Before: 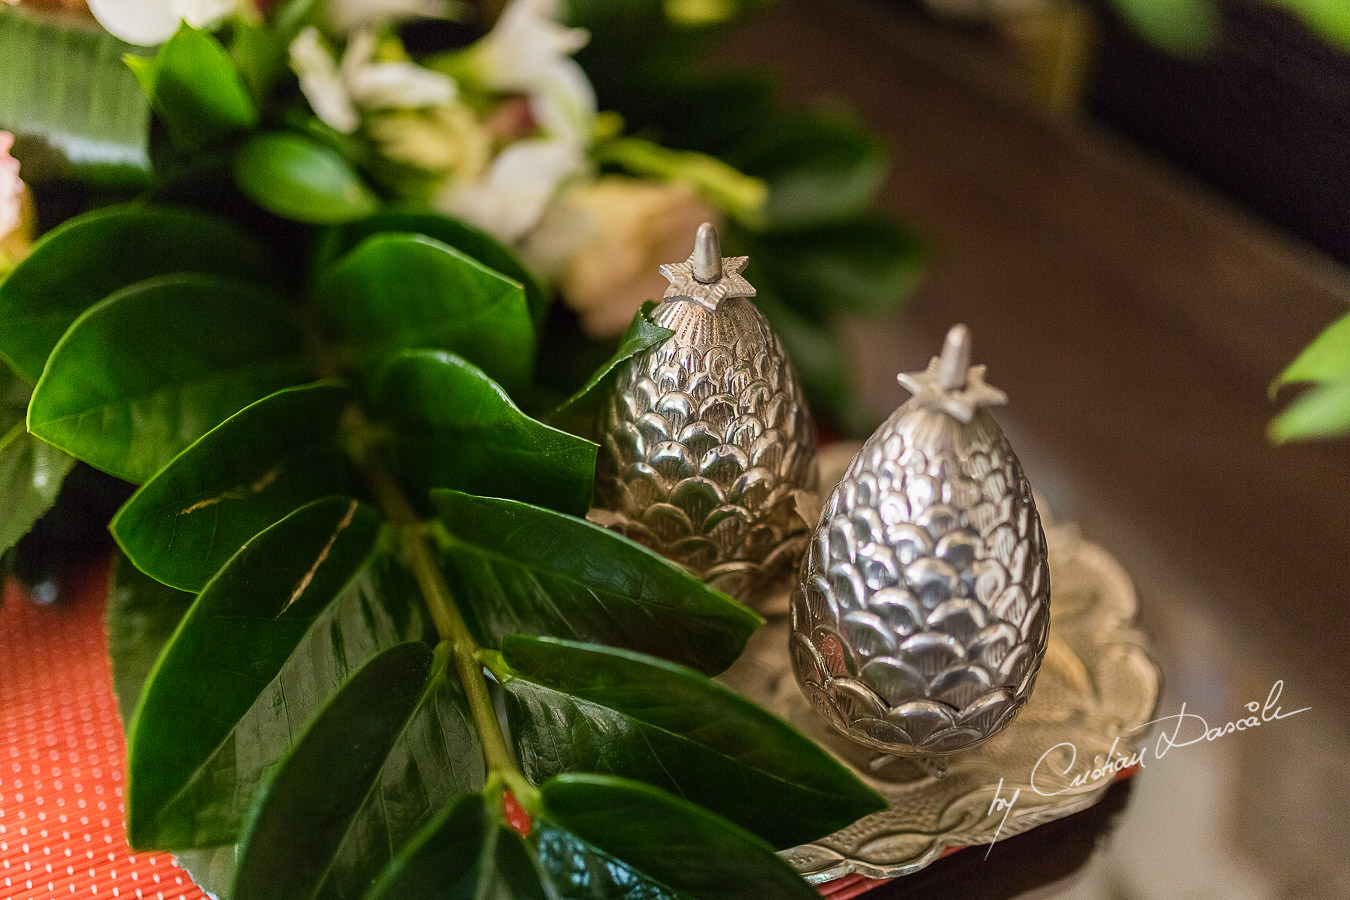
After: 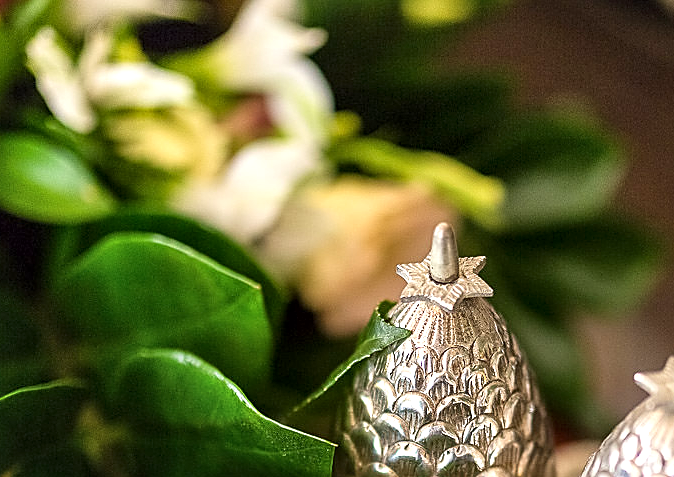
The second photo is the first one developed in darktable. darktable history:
crop: left 19.501%, right 30.521%, bottom 46.976%
shadows and highlights: shadows 31.33, highlights 1.76, soften with gaussian
local contrast: mode bilateral grid, contrast 19, coarseness 99, detail 150%, midtone range 0.2
sharpen: on, module defaults
exposure: black level correction 0, exposure 0.589 EV, compensate exposure bias true, compensate highlight preservation false
